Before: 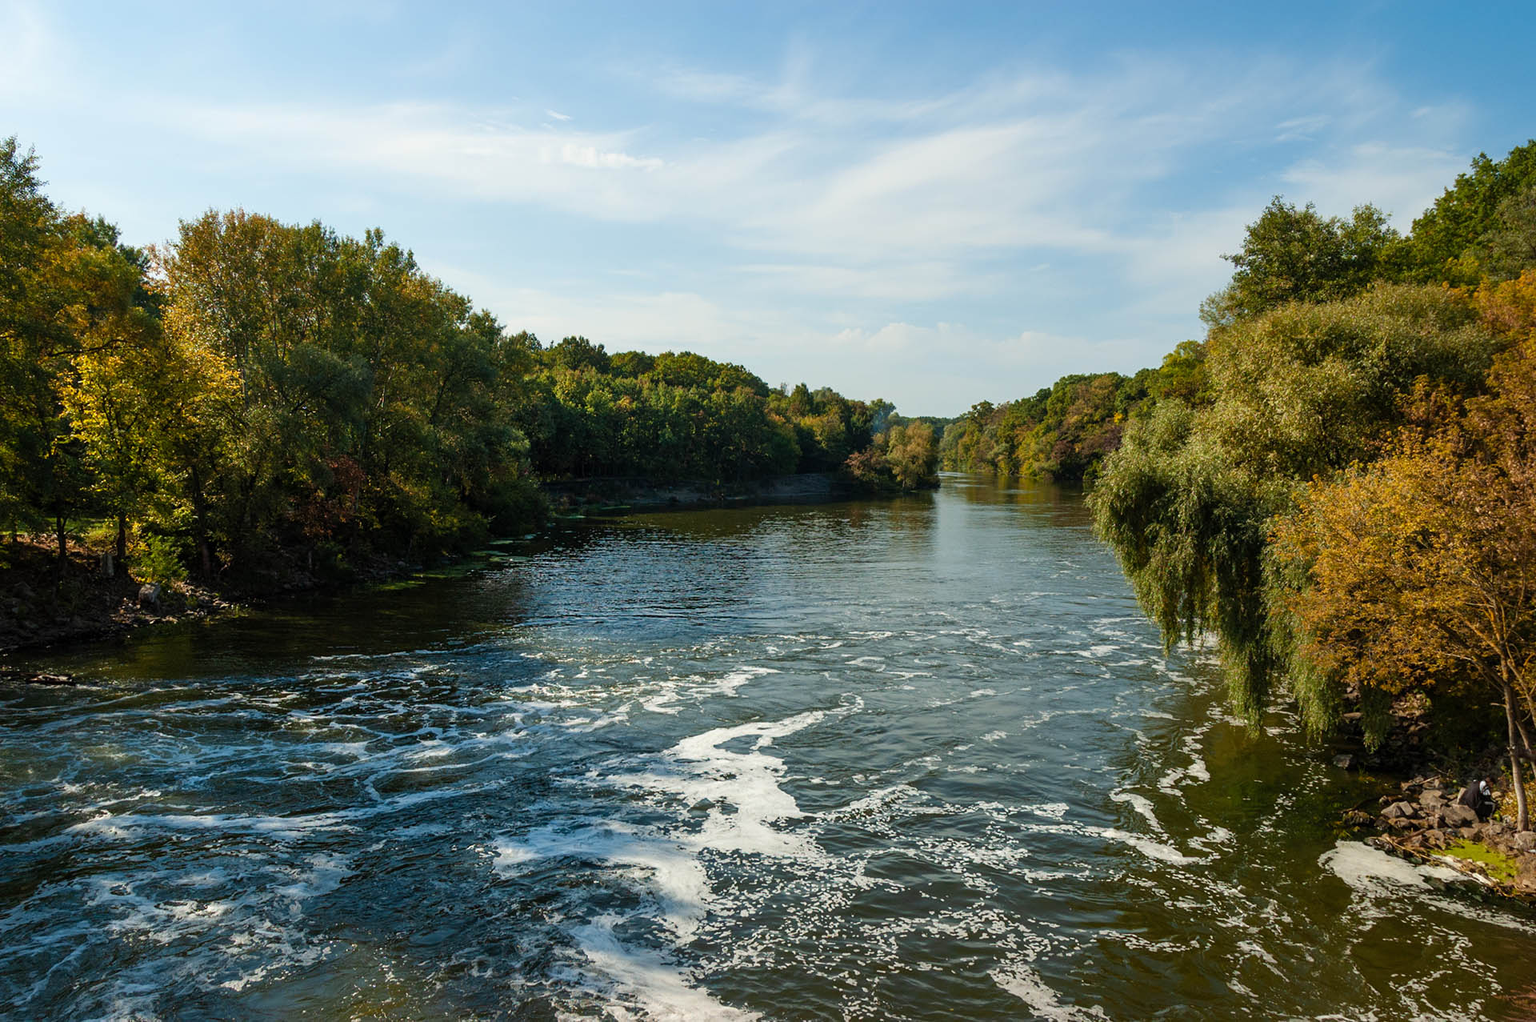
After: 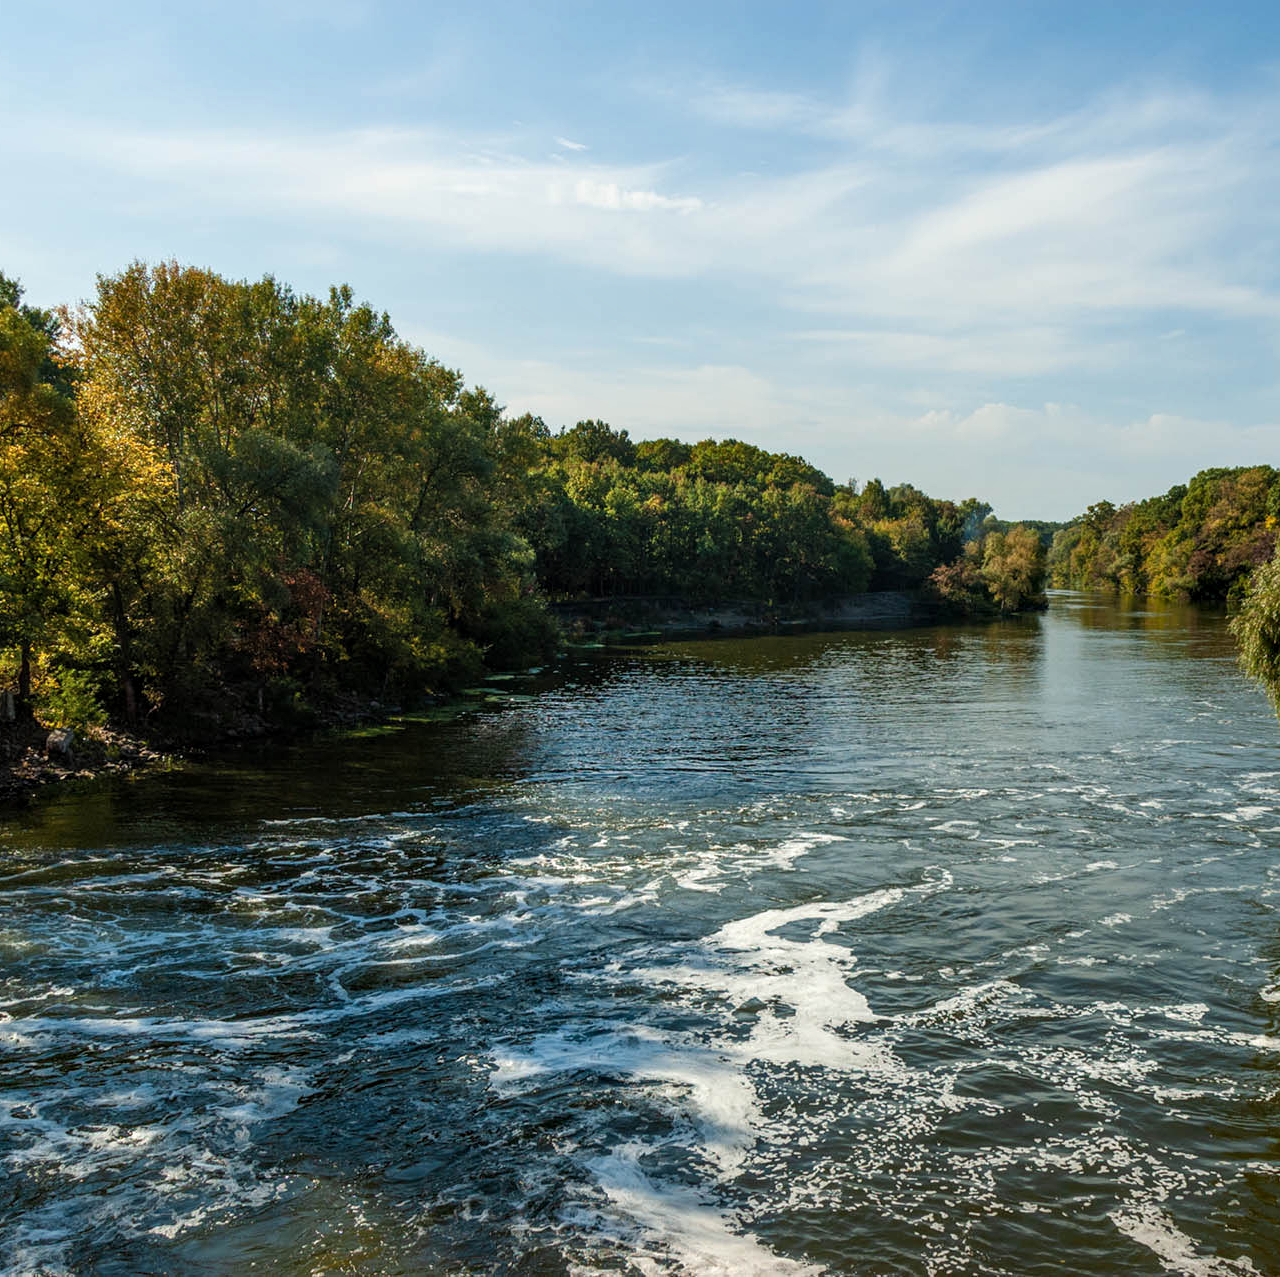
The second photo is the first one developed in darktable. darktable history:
exposure: black level correction 0, exposure 0 EV, compensate highlight preservation false
crop and rotate: left 6.636%, right 26.672%
local contrast: on, module defaults
